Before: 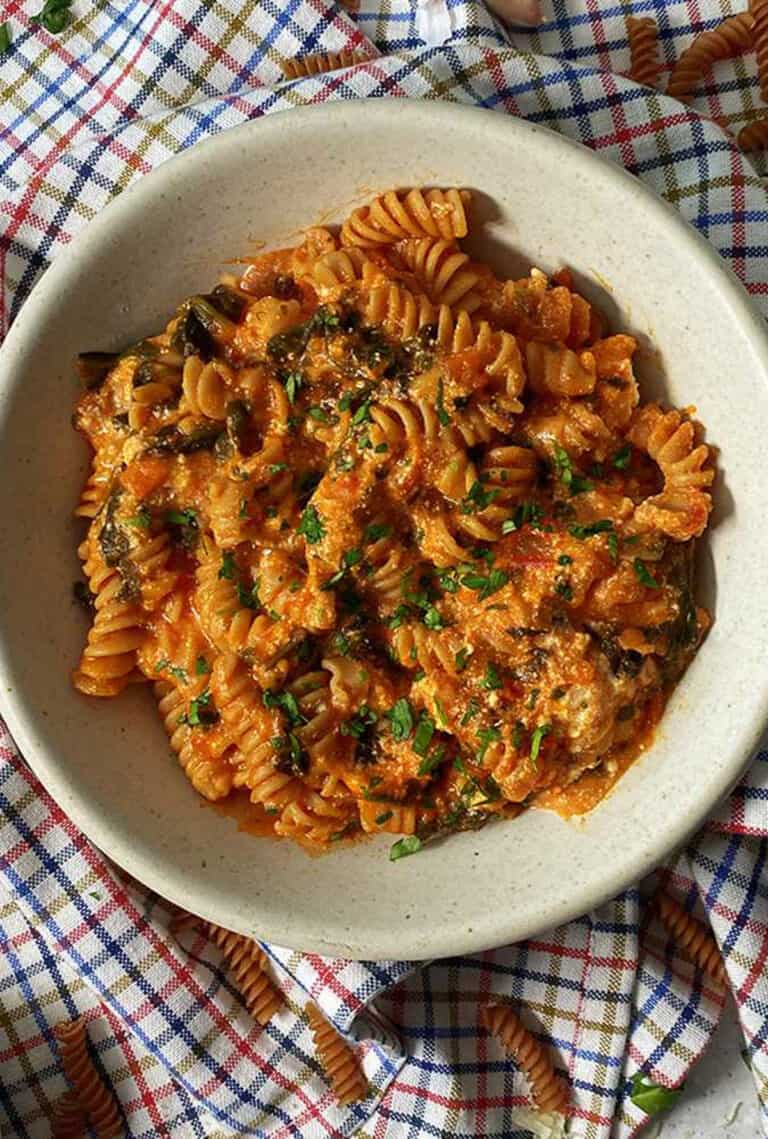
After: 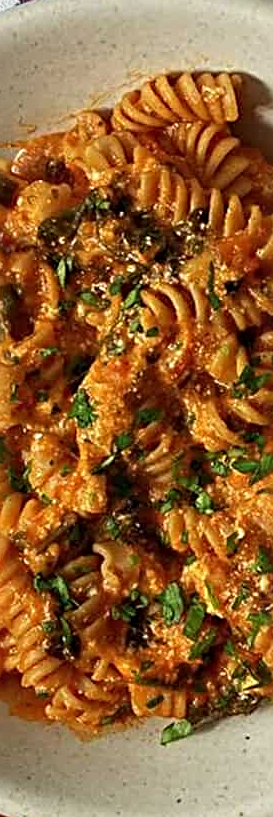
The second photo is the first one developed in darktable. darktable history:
tone equalizer: on, module defaults
color zones: curves: ch0 [(0.25, 0.5) (0.463, 0.627) (0.484, 0.637) (0.75, 0.5)]
crop and rotate: left 29.918%, top 10.205%, right 34.481%, bottom 18.053%
sharpen: radius 3.952
